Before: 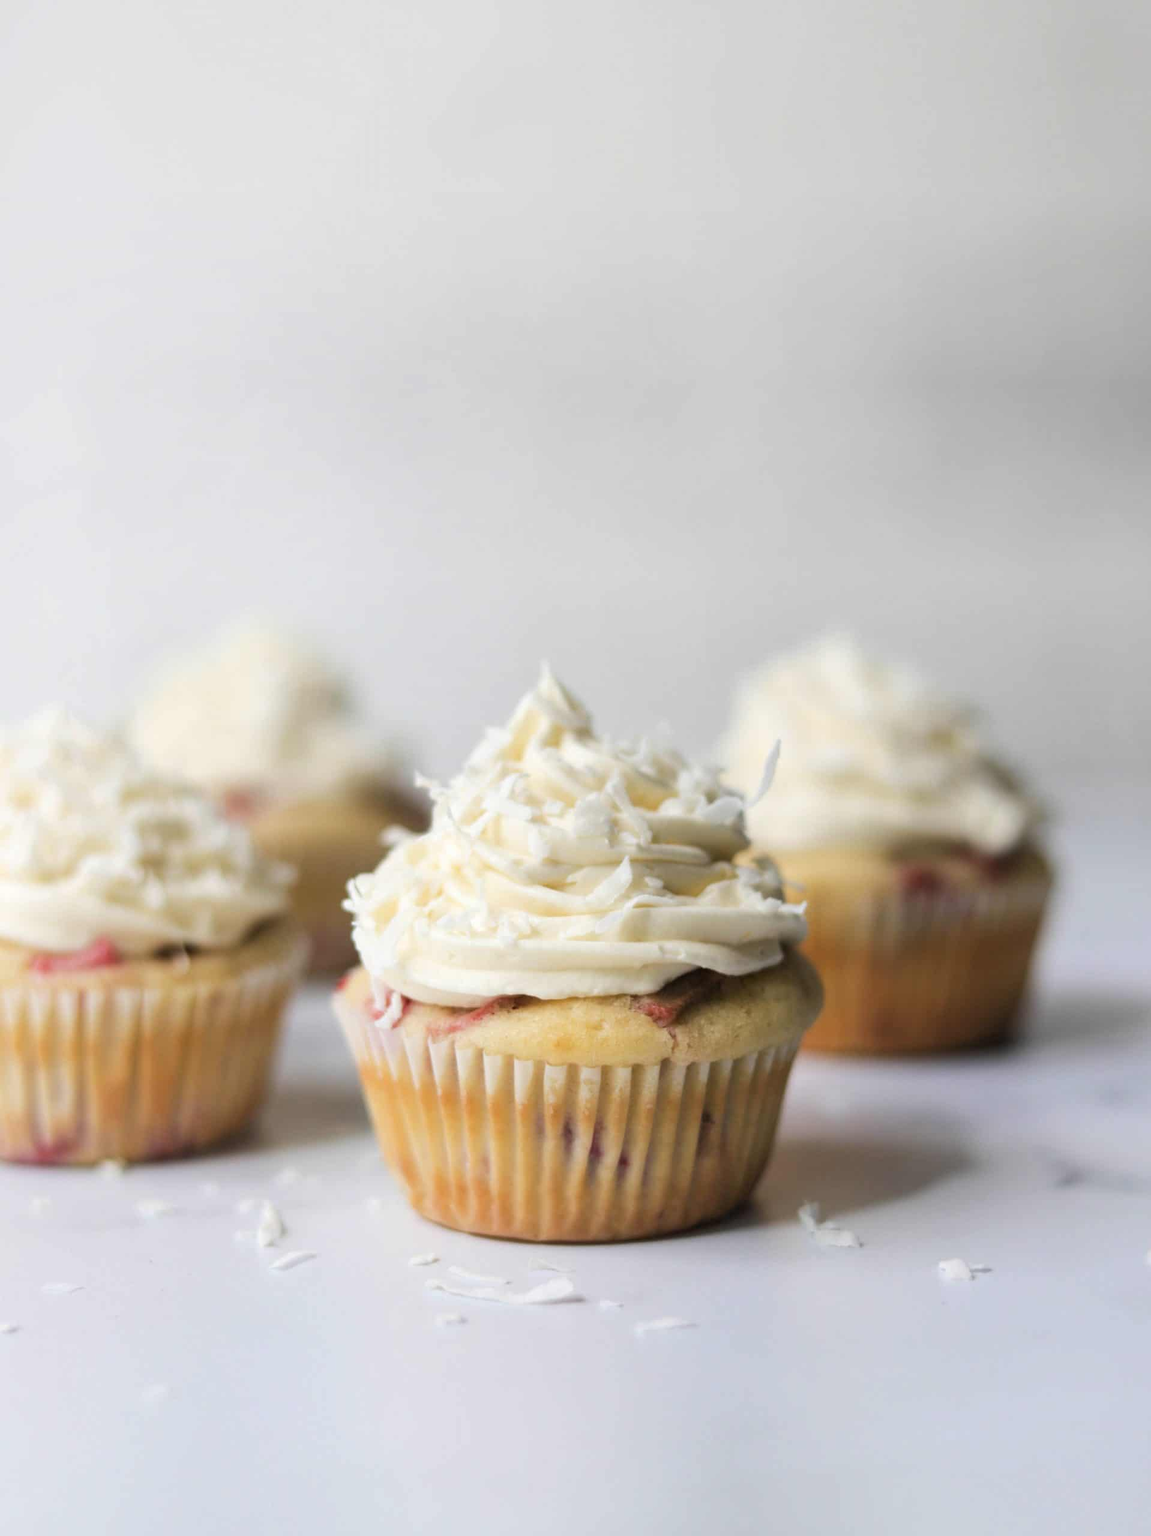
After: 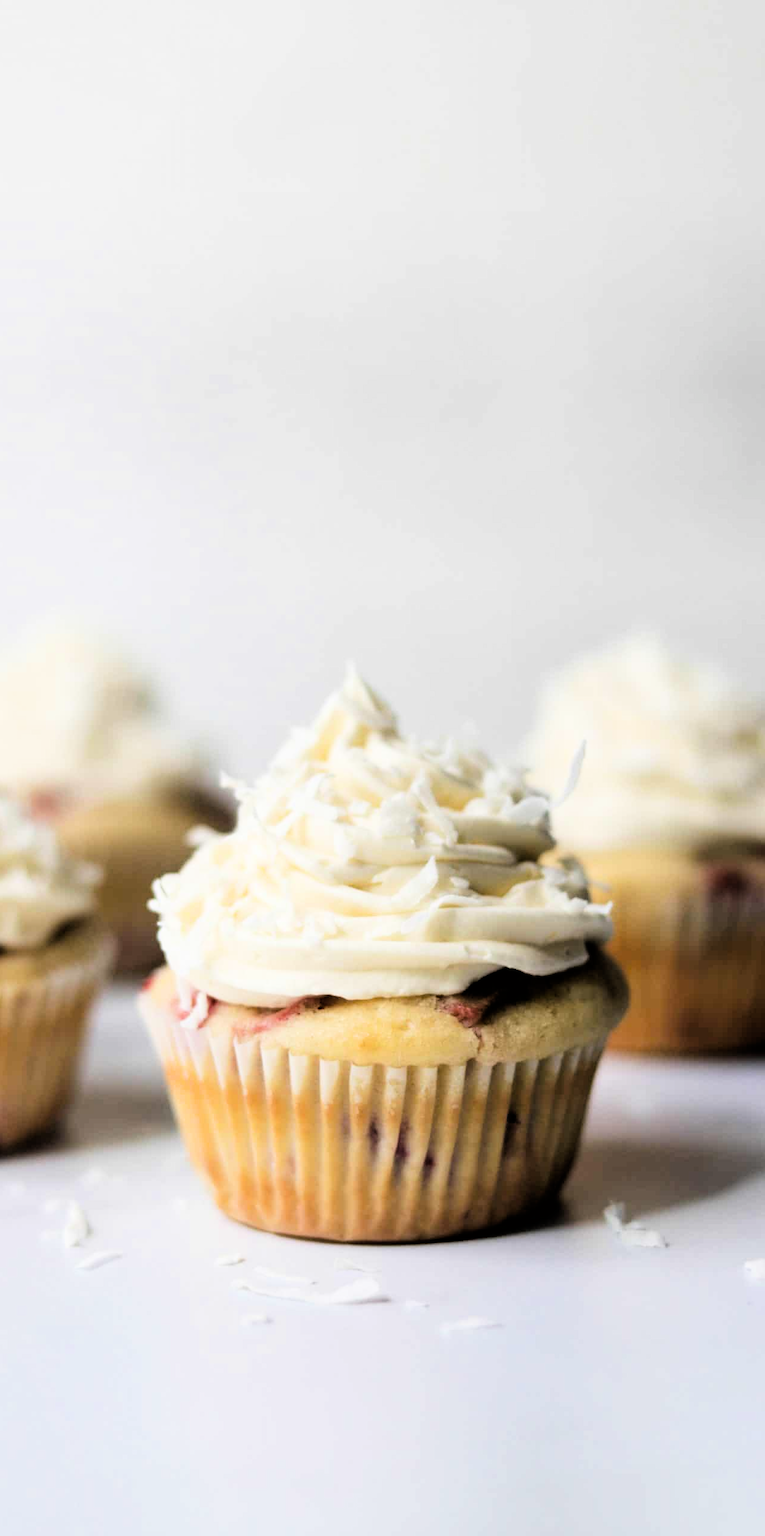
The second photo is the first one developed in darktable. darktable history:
filmic rgb: black relative exposure -4 EV, white relative exposure 3 EV, hardness 3.02, contrast 1.4
color balance rgb: linear chroma grading › global chroma 10%, global vibrance 10%, contrast 15%, saturation formula JzAzBz (2021)
crop: left 16.899%, right 16.556%
